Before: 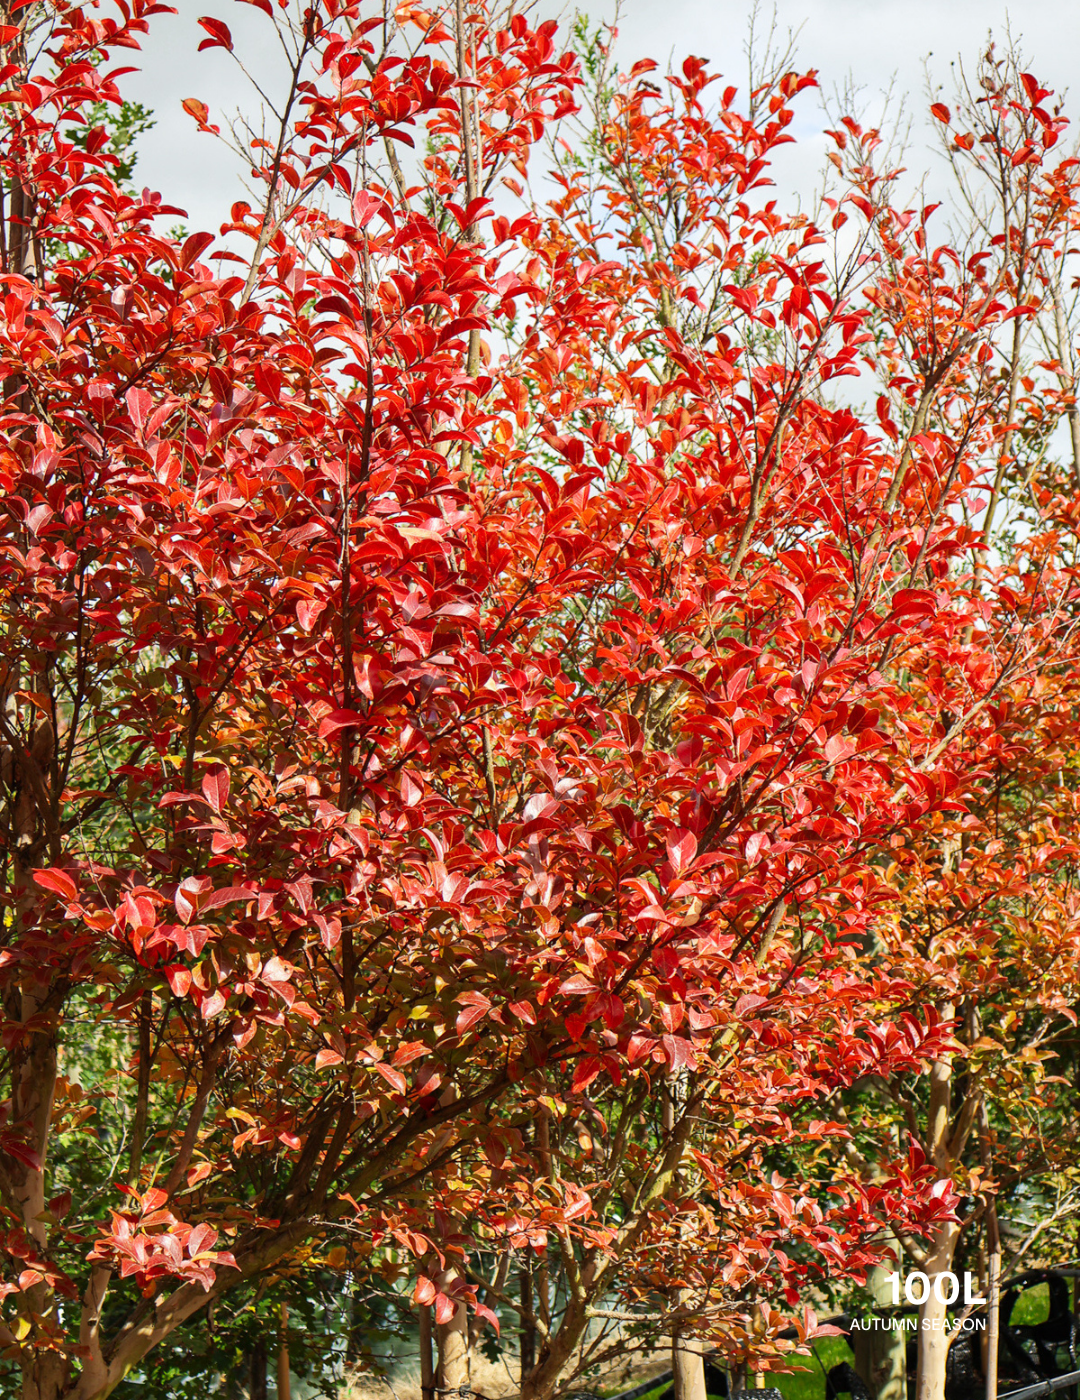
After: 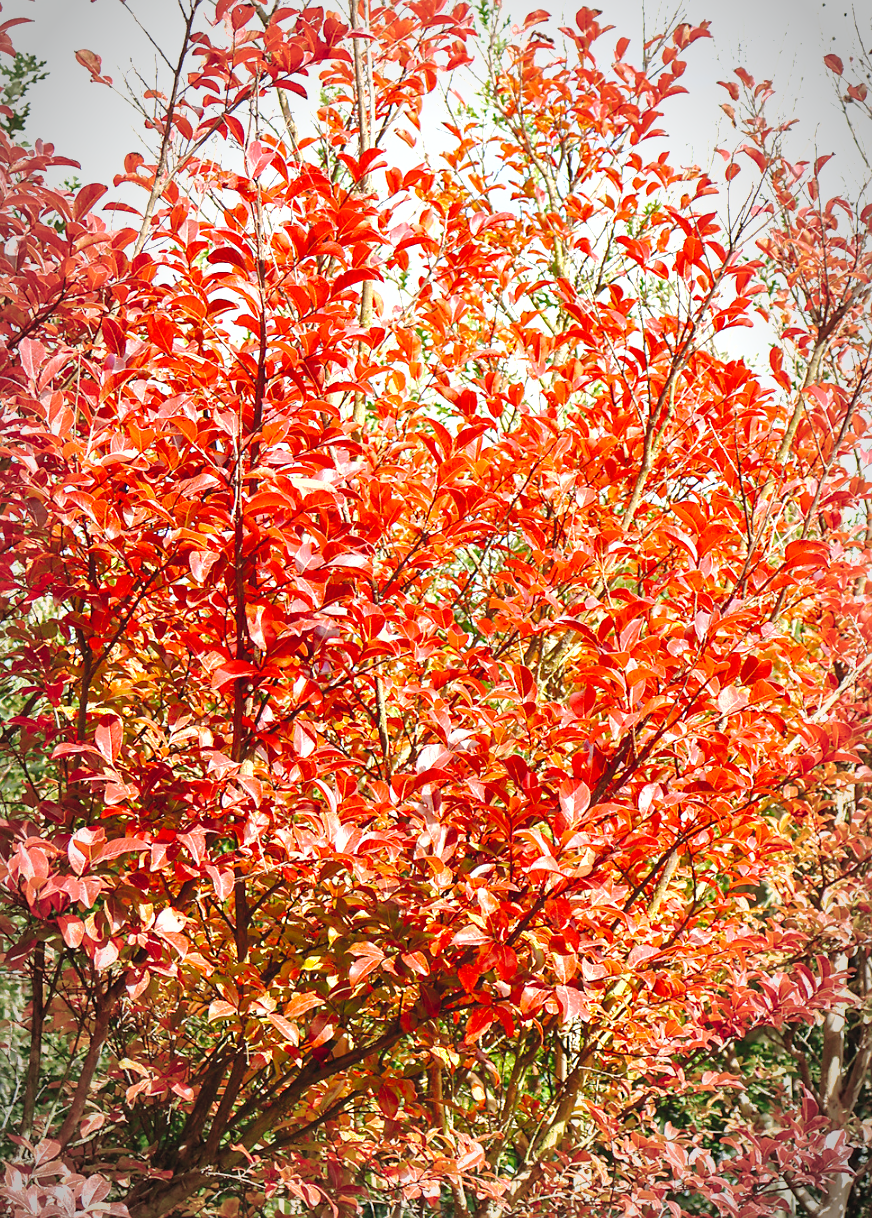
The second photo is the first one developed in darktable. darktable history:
crop: left 9.948%, top 3.512%, right 9.244%, bottom 9.46%
sharpen: radius 1.465, amount 0.407, threshold 1.611
vignetting: automatic ratio true
tone curve: curves: ch0 [(0, 0) (0.003, 0.034) (0.011, 0.038) (0.025, 0.046) (0.044, 0.054) (0.069, 0.06) (0.1, 0.079) (0.136, 0.114) (0.177, 0.151) (0.224, 0.213) (0.277, 0.293) (0.335, 0.385) (0.399, 0.482) (0.468, 0.578) (0.543, 0.655) (0.623, 0.724) (0.709, 0.786) (0.801, 0.854) (0.898, 0.922) (1, 1)], preserve colors none
exposure: black level correction 0, exposure 0.838 EV, compensate highlight preservation false
shadows and highlights: on, module defaults
levels: white 99.93%
